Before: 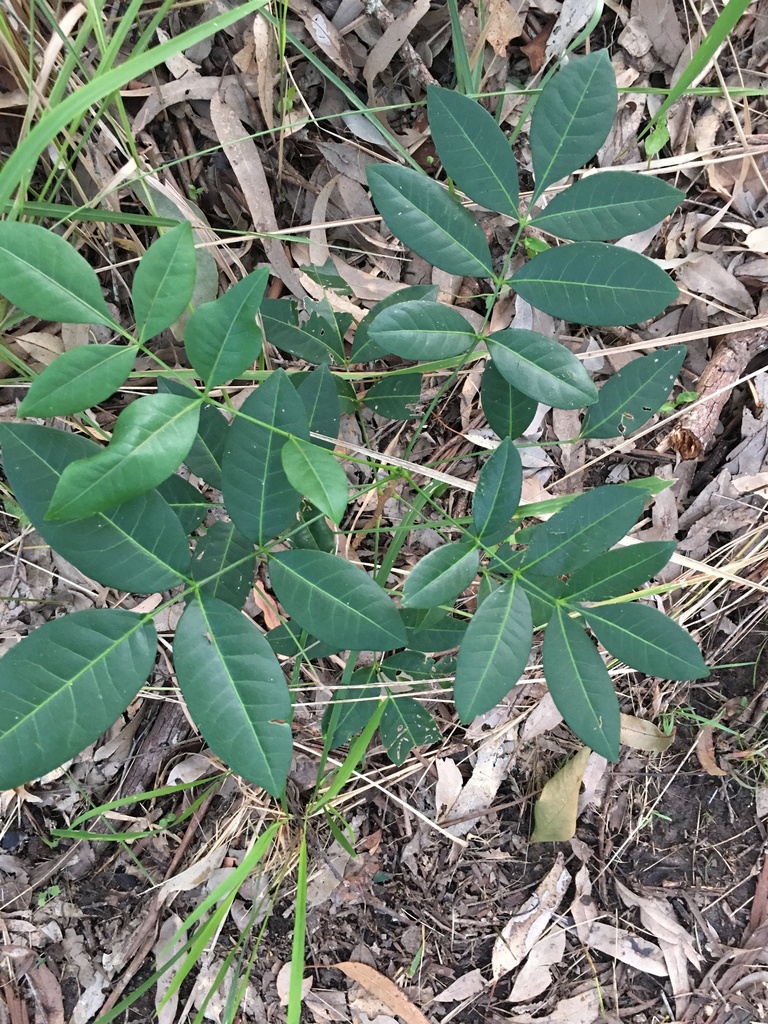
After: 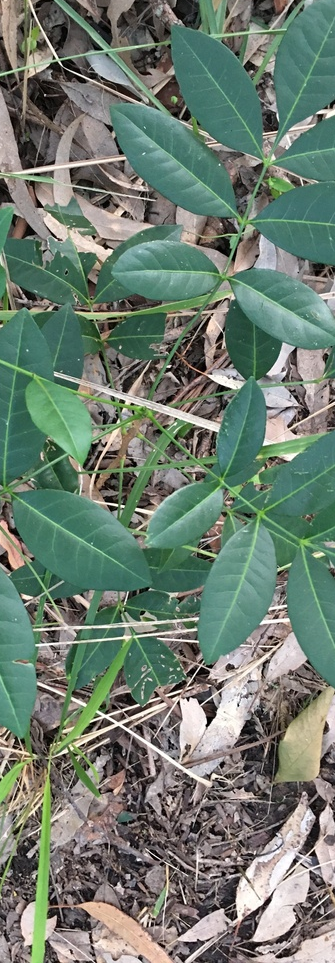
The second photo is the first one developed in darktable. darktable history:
crop: left 33.445%, top 5.937%, right 22.831%
